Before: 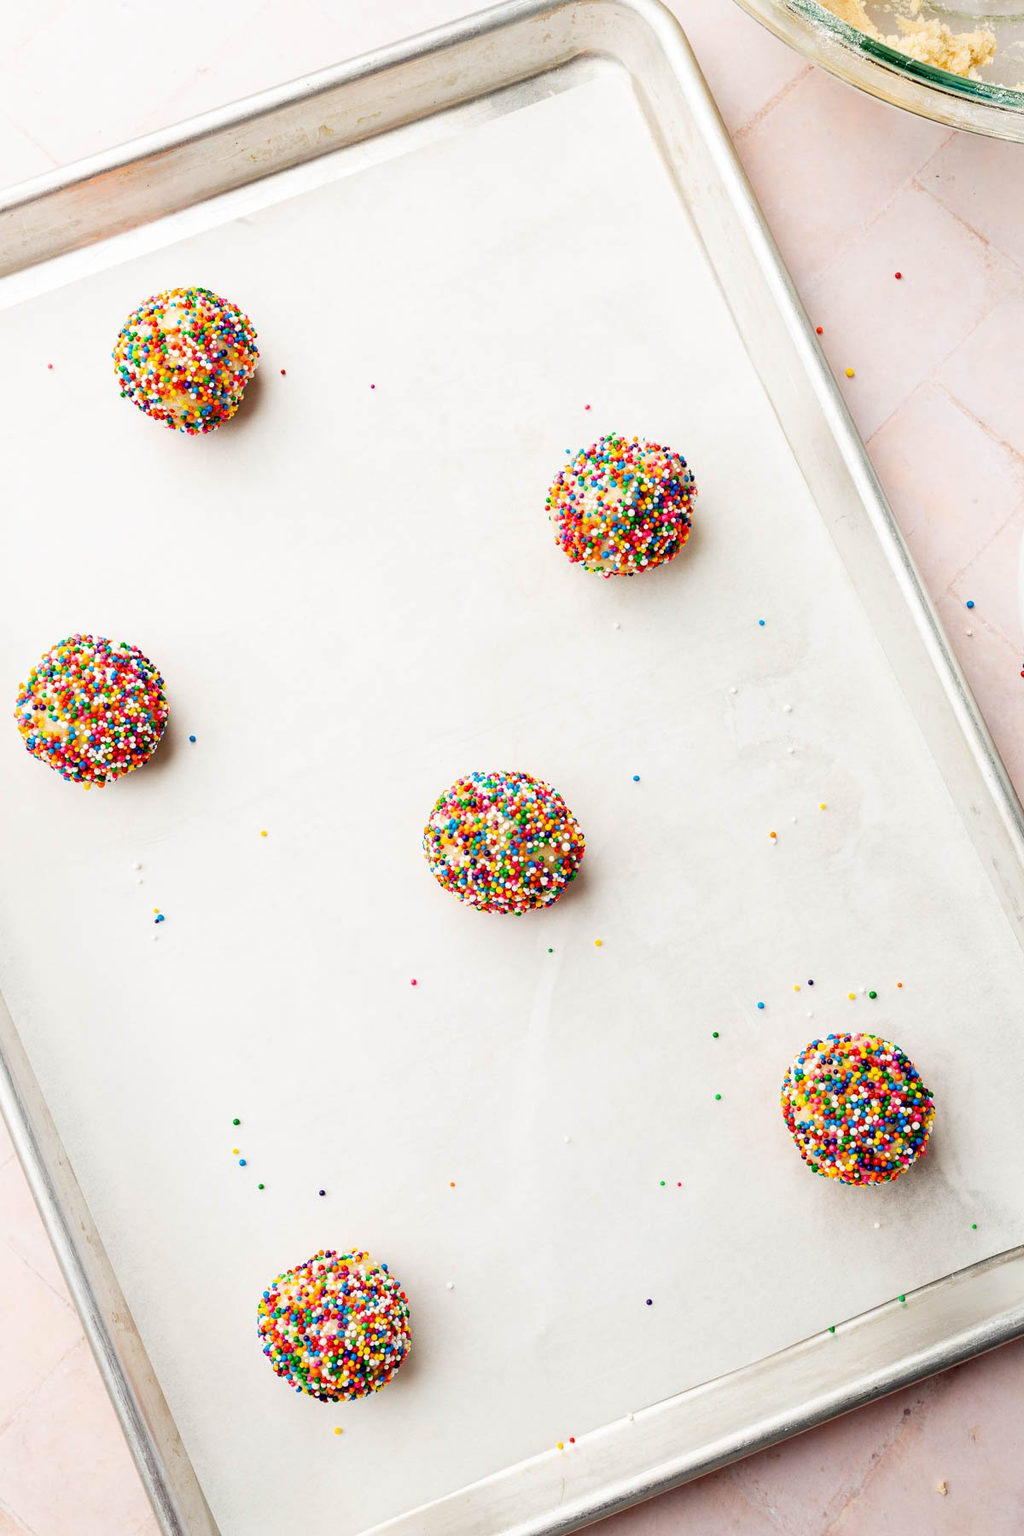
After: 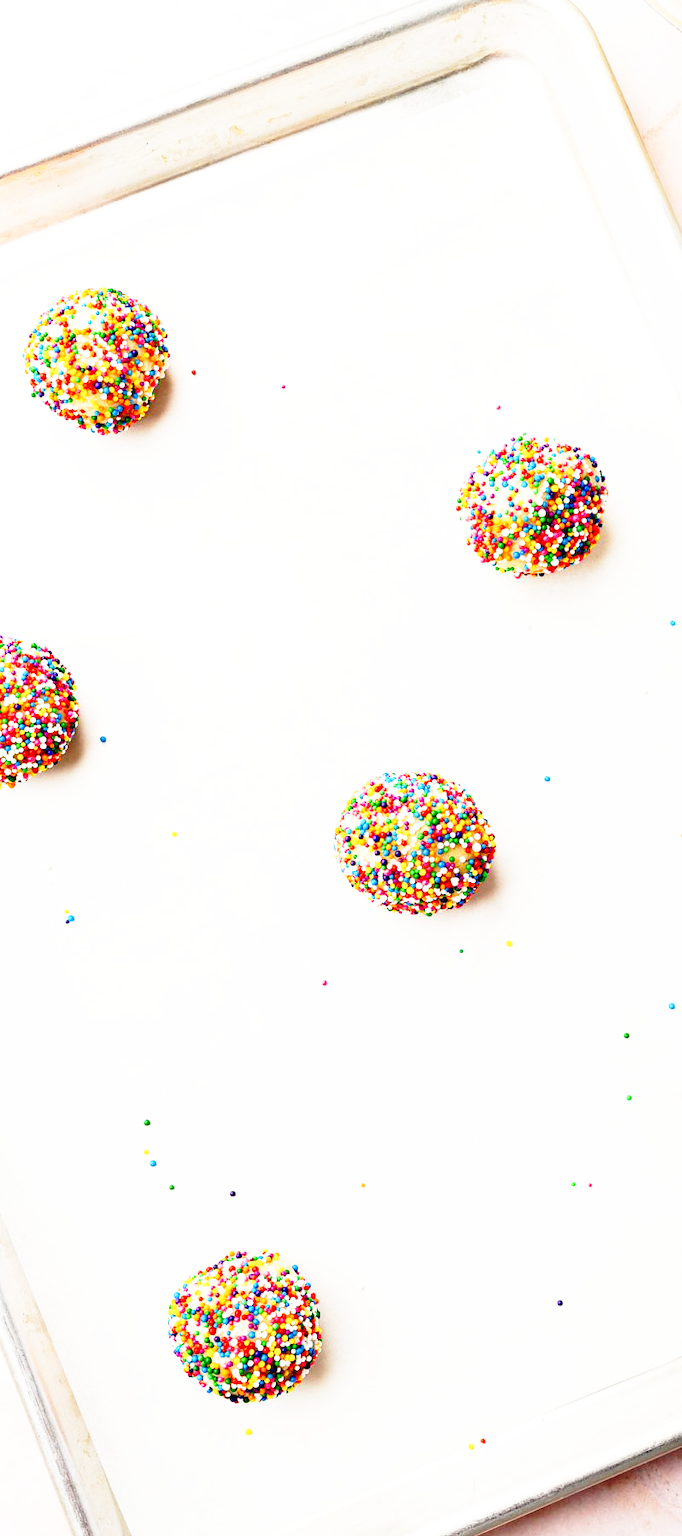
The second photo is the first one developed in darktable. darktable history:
crop and rotate: left 8.786%, right 24.548%
base curve: curves: ch0 [(0, 0) (0.026, 0.03) (0.109, 0.232) (0.351, 0.748) (0.669, 0.968) (1, 1)], preserve colors none
rotate and perspective: automatic cropping off
